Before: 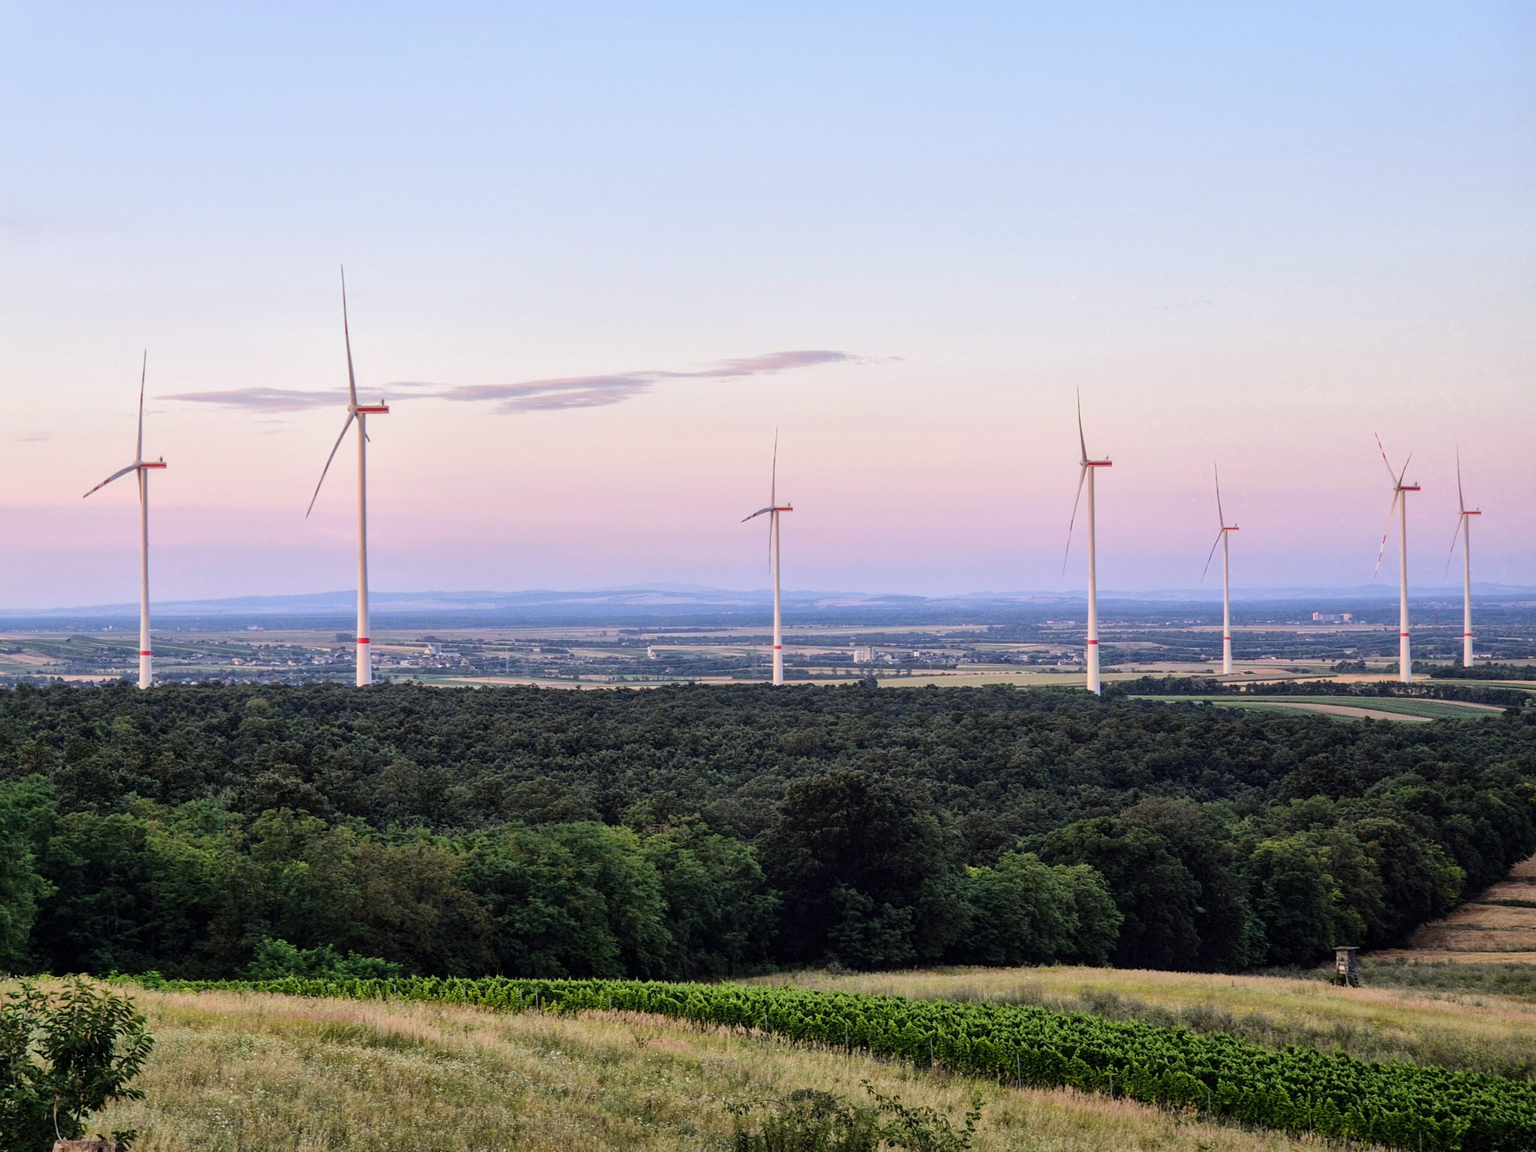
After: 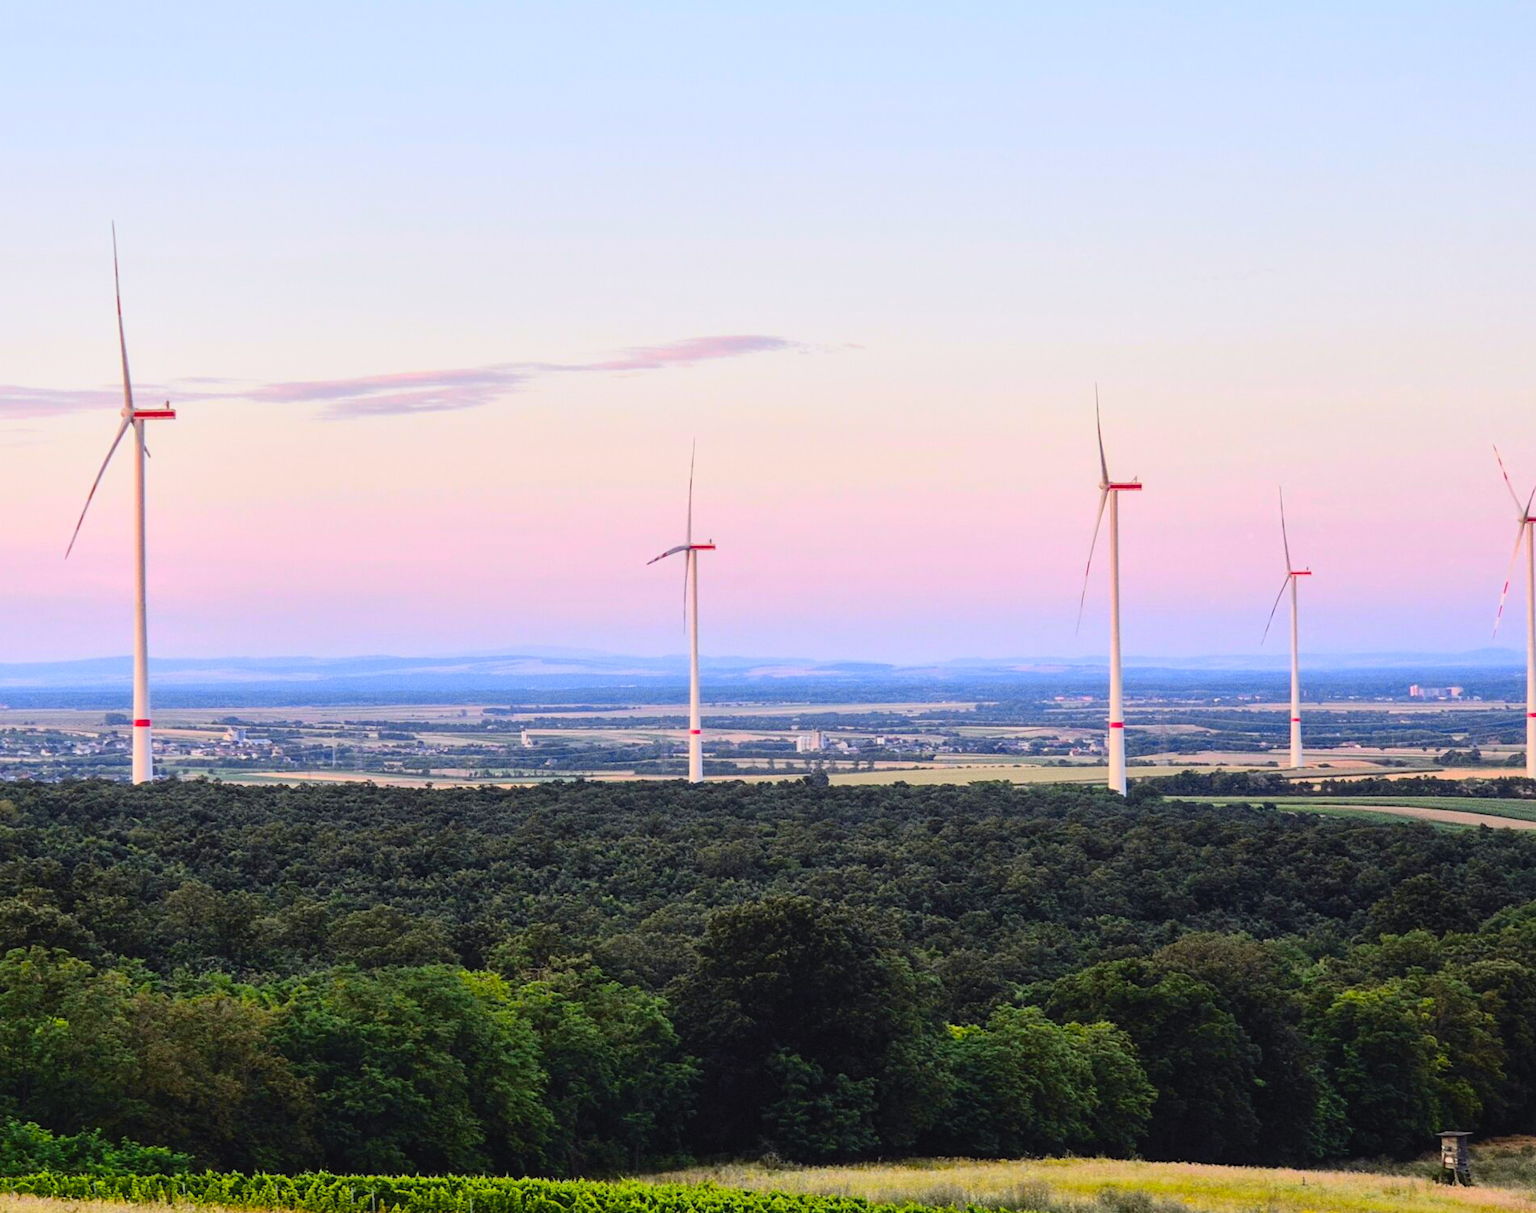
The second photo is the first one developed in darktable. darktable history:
crop: left 16.768%, top 8.653%, right 8.362%, bottom 12.485%
color balance rgb: linear chroma grading › global chroma 15%, perceptual saturation grading › global saturation 30%
tone curve: curves: ch0 [(0, 0.038) (0.193, 0.212) (0.461, 0.502) (0.634, 0.709) (0.852, 0.89) (1, 0.967)]; ch1 [(0, 0) (0.35, 0.356) (0.45, 0.453) (0.504, 0.503) (0.532, 0.524) (0.558, 0.555) (0.735, 0.762) (1, 1)]; ch2 [(0, 0) (0.281, 0.266) (0.456, 0.469) (0.5, 0.5) (0.533, 0.545) (0.606, 0.598) (0.646, 0.654) (1, 1)], color space Lab, independent channels, preserve colors none
